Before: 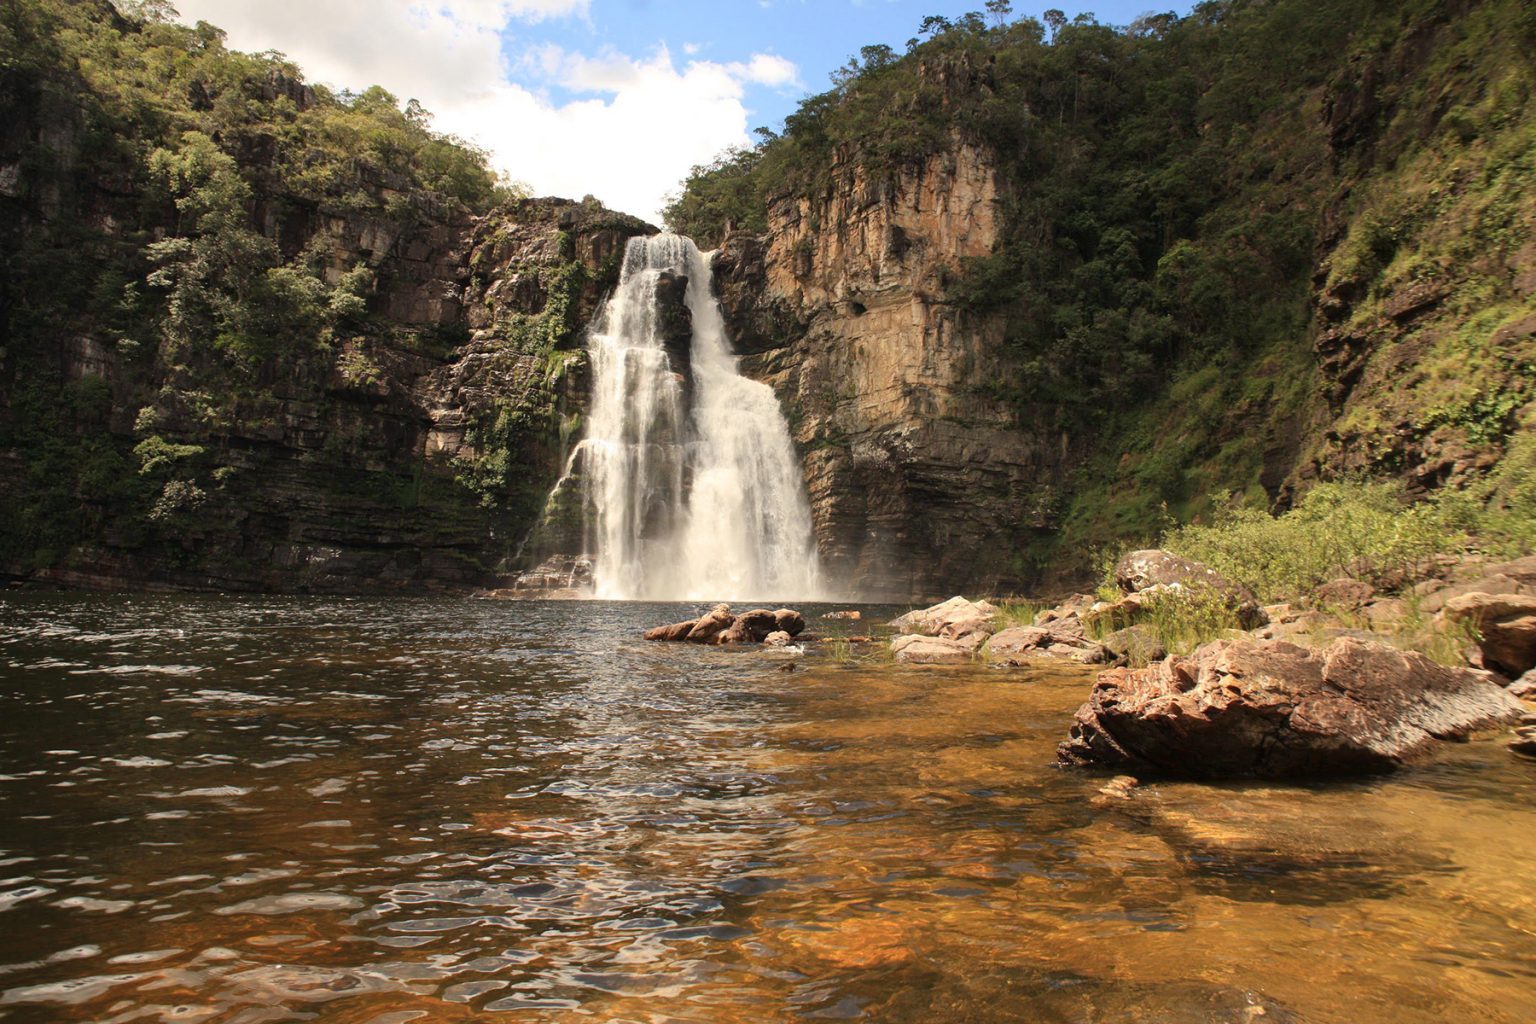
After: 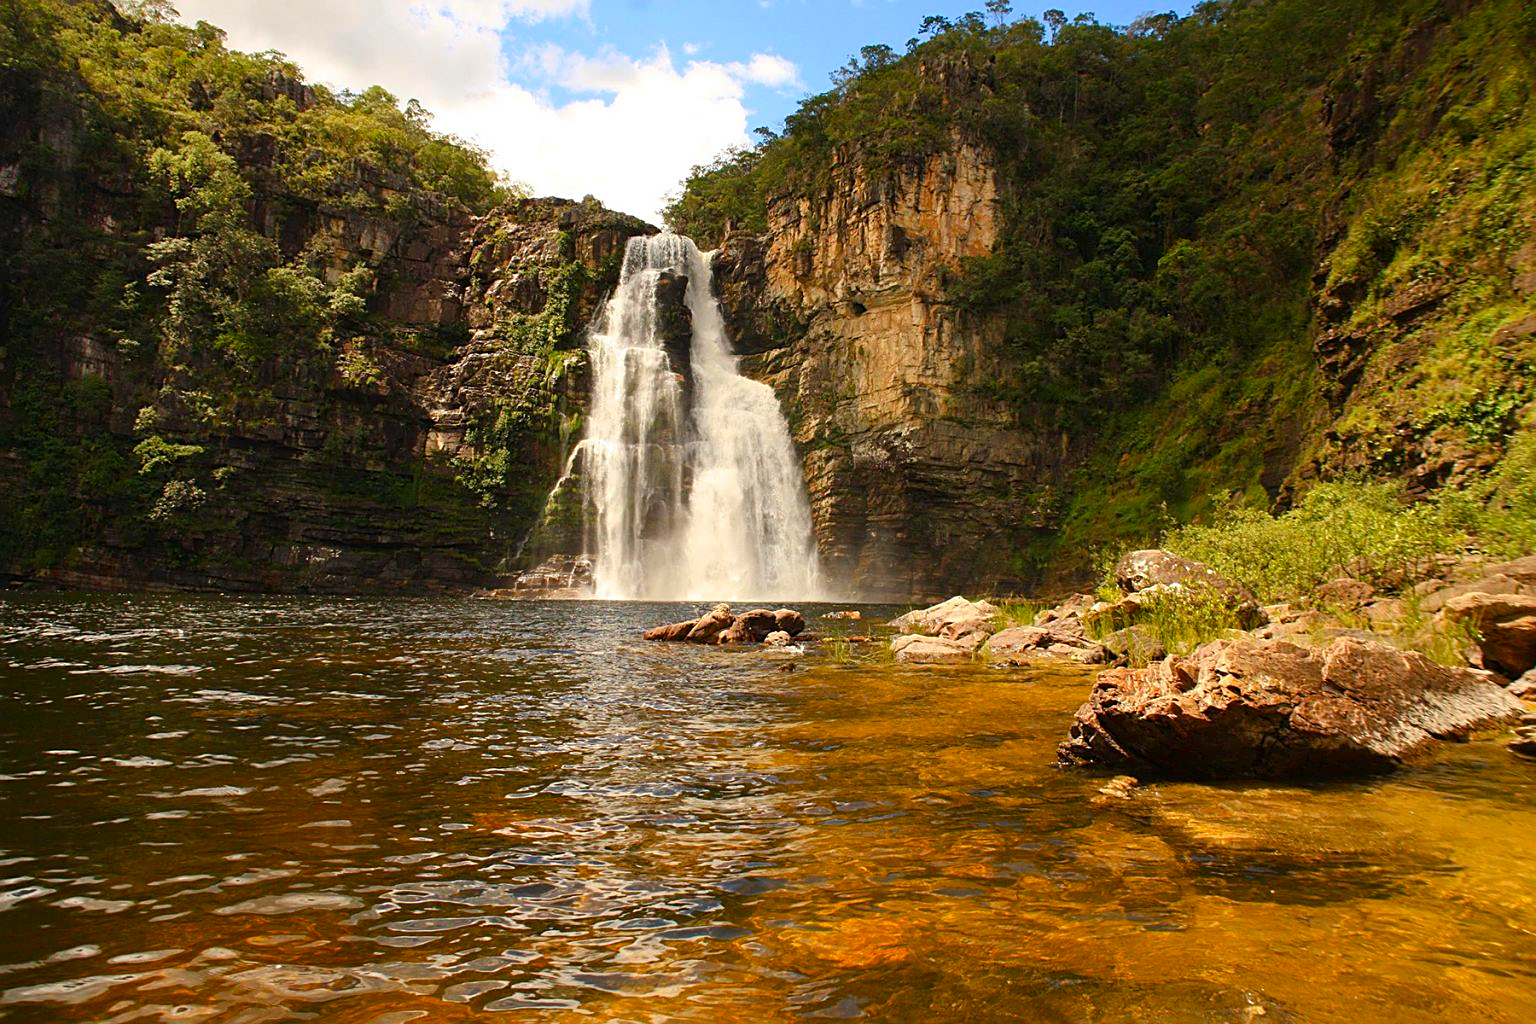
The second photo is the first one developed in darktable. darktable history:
sharpen: on, module defaults
color balance rgb: linear chroma grading › global chroma 3.315%, perceptual saturation grading › global saturation 20%, perceptual saturation grading › highlights -14.243%, perceptual saturation grading › shadows 49.559%
contrast brightness saturation: contrast 0.039, saturation 0.158
